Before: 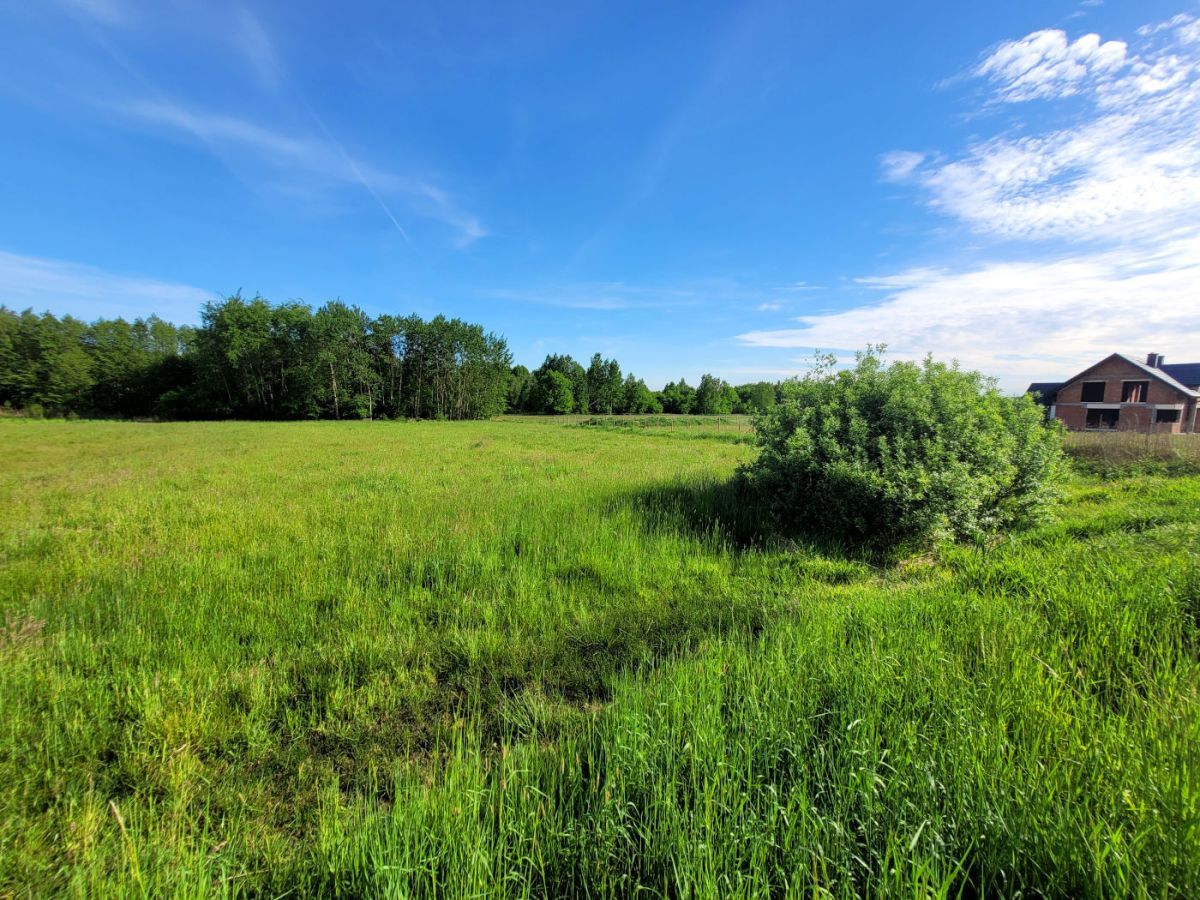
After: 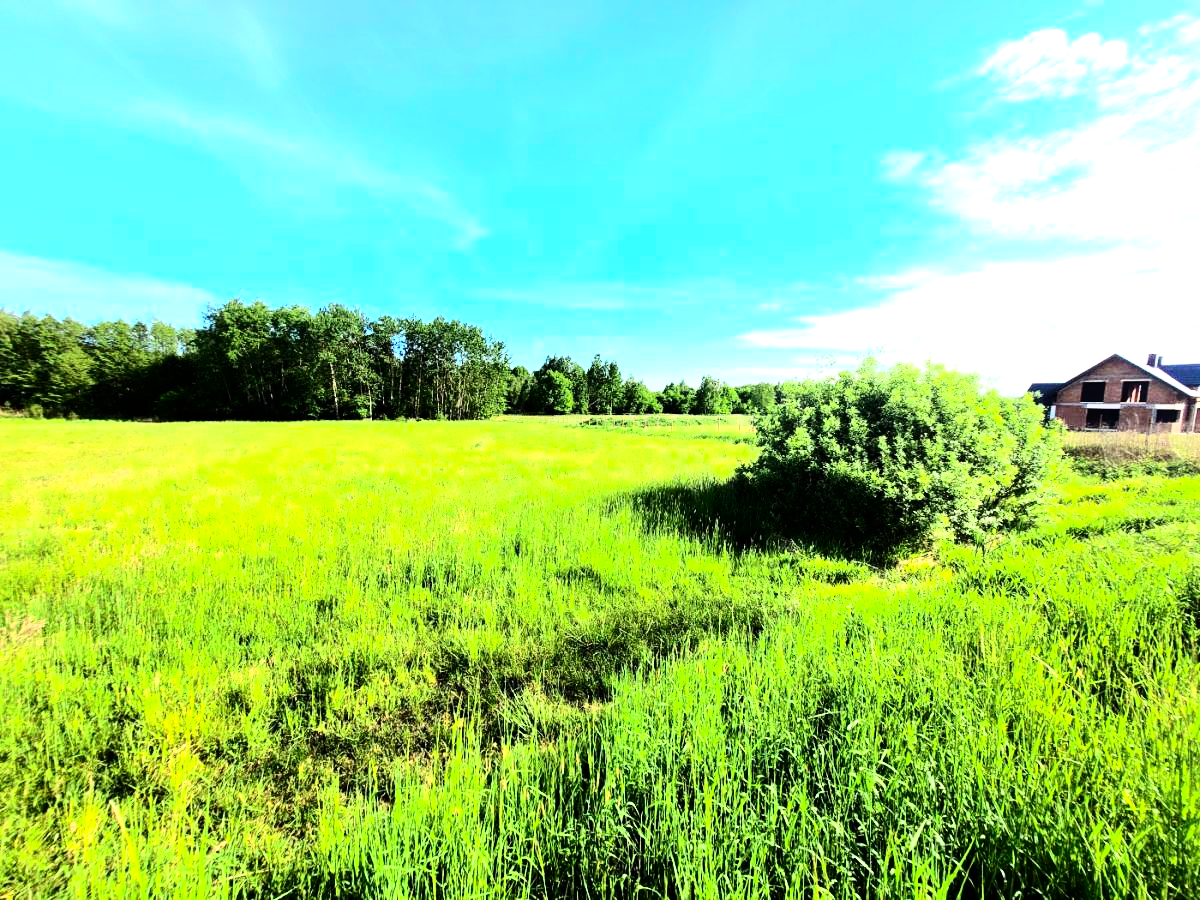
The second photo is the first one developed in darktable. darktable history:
tone equalizer: -8 EV -1.08 EV, -7 EV -0.979 EV, -6 EV -0.905 EV, -5 EV -0.565 EV, -3 EV 0.592 EV, -2 EV 0.859 EV, -1 EV 0.995 EV, +0 EV 1.06 EV
exposure: exposure 0.296 EV, compensate highlight preservation false
contrast brightness saturation: contrast 0.402, brightness 0.098, saturation 0.213
